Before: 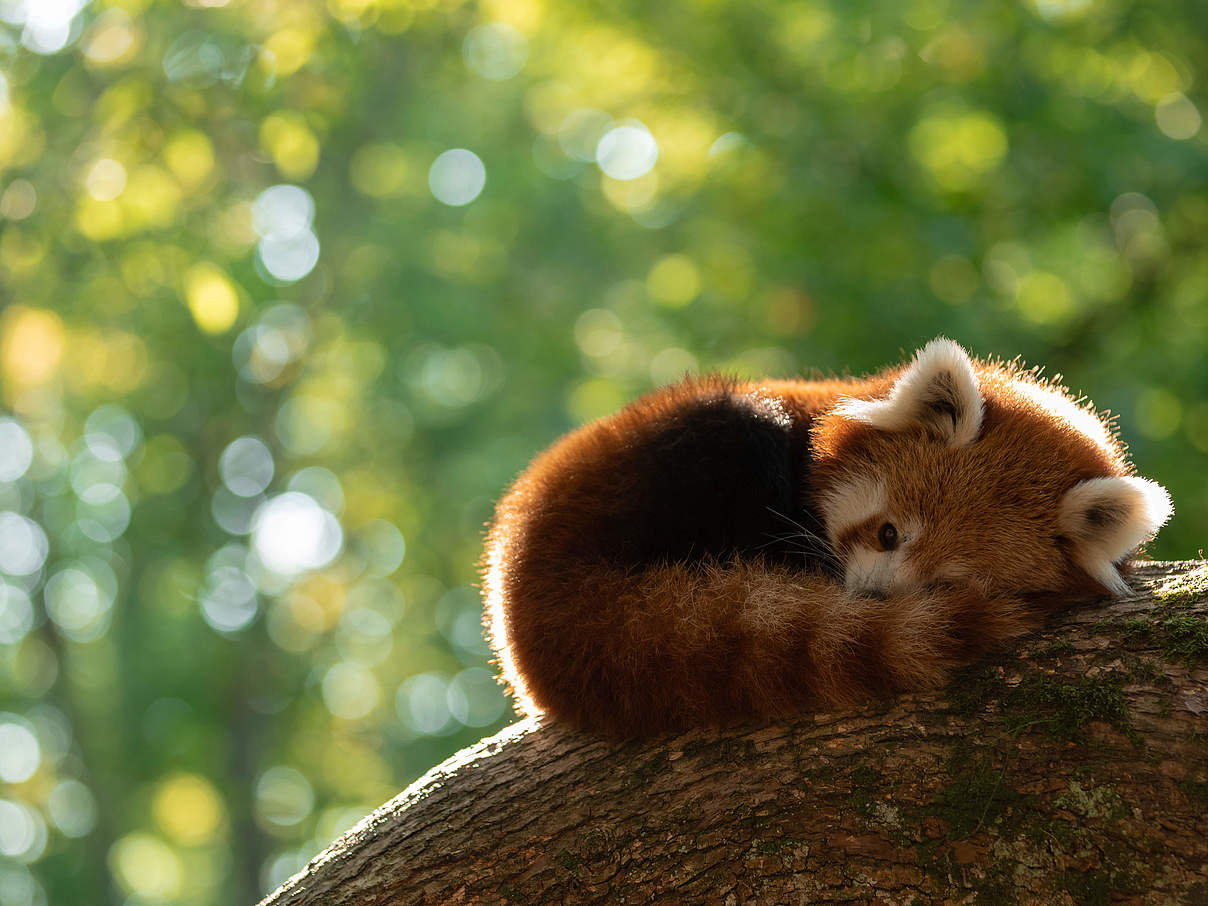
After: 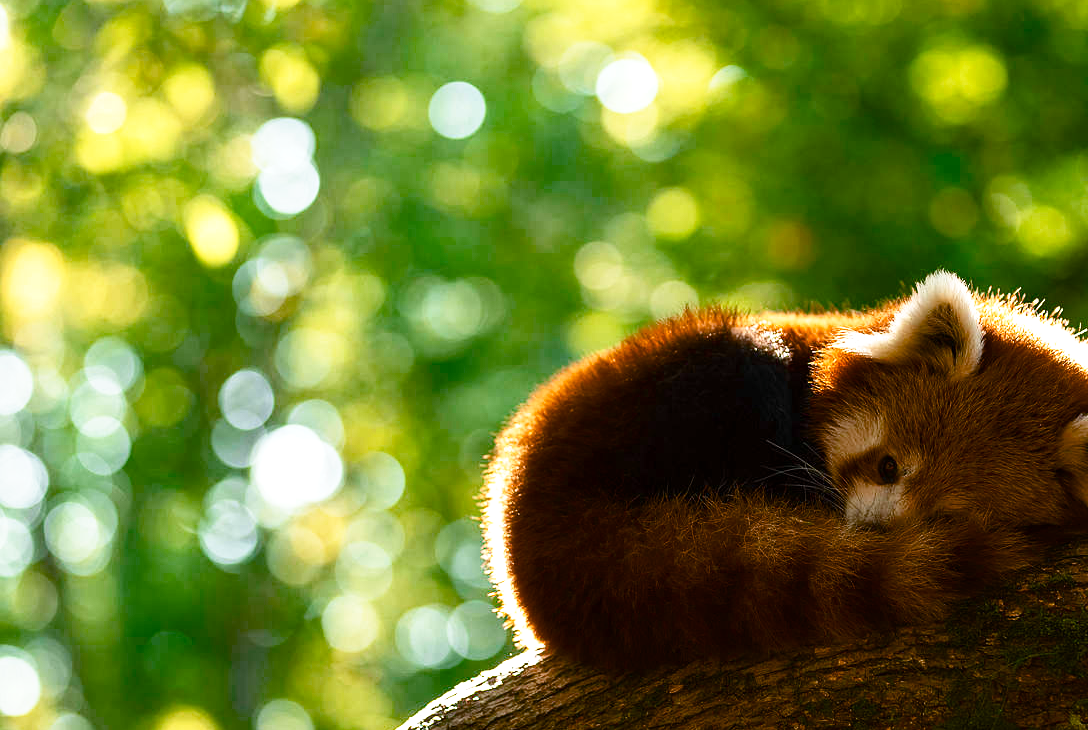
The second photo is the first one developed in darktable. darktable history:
color balance rgb: perceptual saturation grading › global saturation 45.243%, perceptual saturation grading › highlights -49.778%, perceptual saturation grading › shadows 29.369%, perceptual brilliance grading › highlights 16.34%, perceptual brilliance grading › mid-tones 5.938%, perceptual brilliance grading › shadows -15.301%, global vibrance -0.95%, saturation formula JzAzBz (2021)
crop: top 7.405%, right 9.912%, bottom 11.998%
base curve: curves: ch0 [(0, 0) (0.688, 0.865) (1, 1)], preserve colors none
